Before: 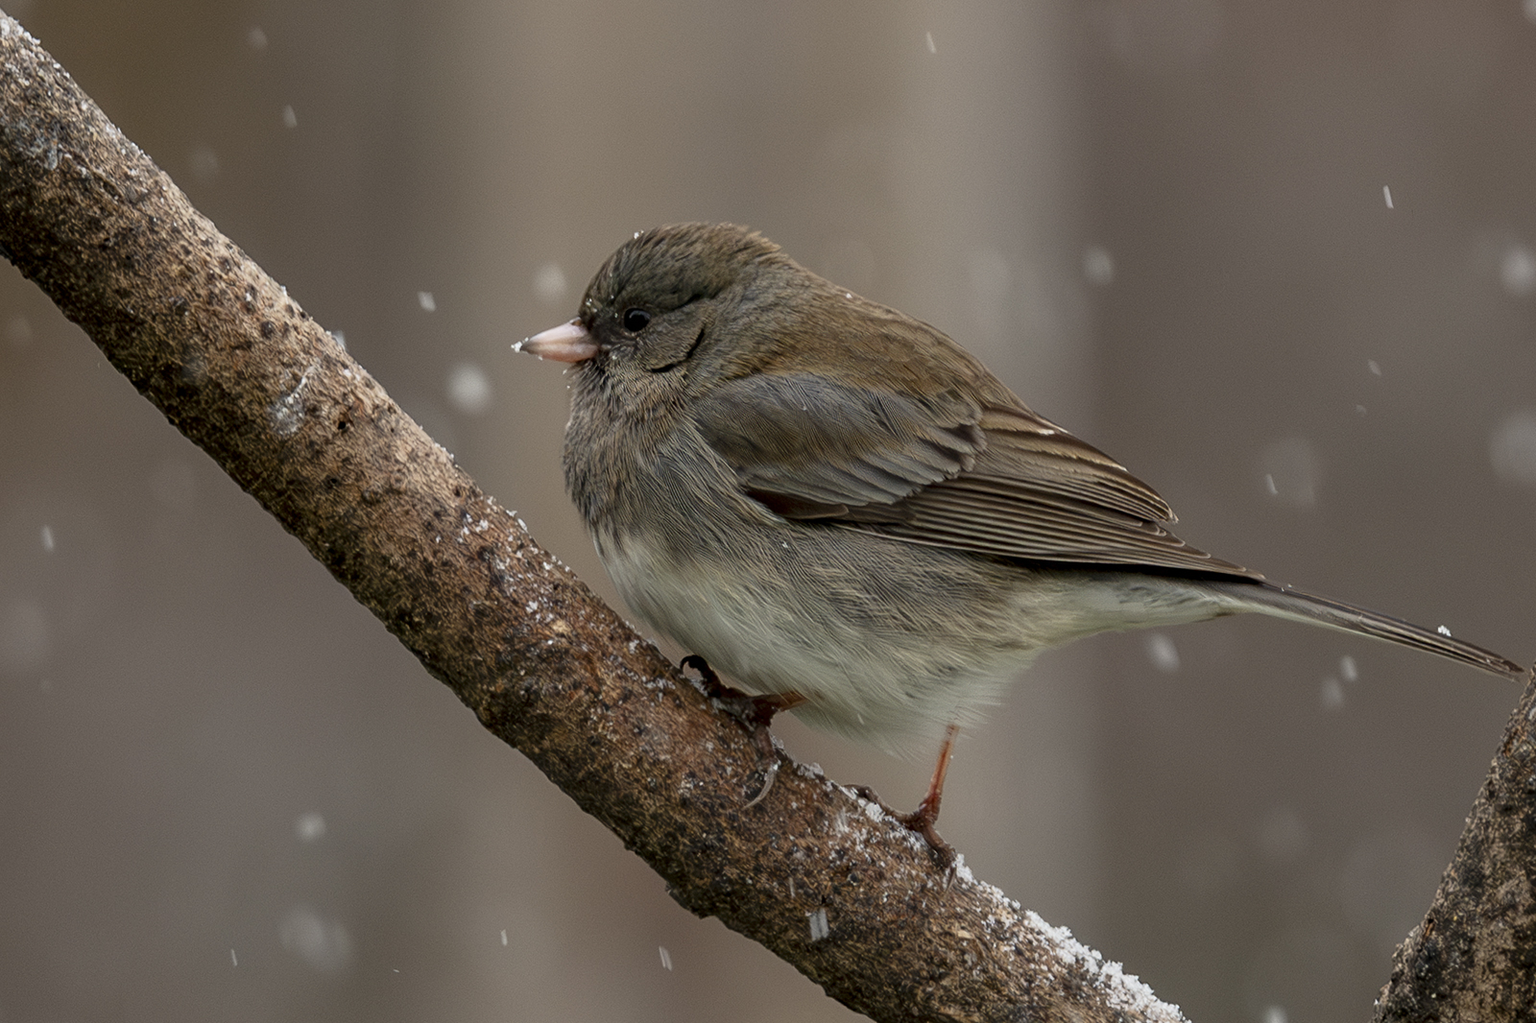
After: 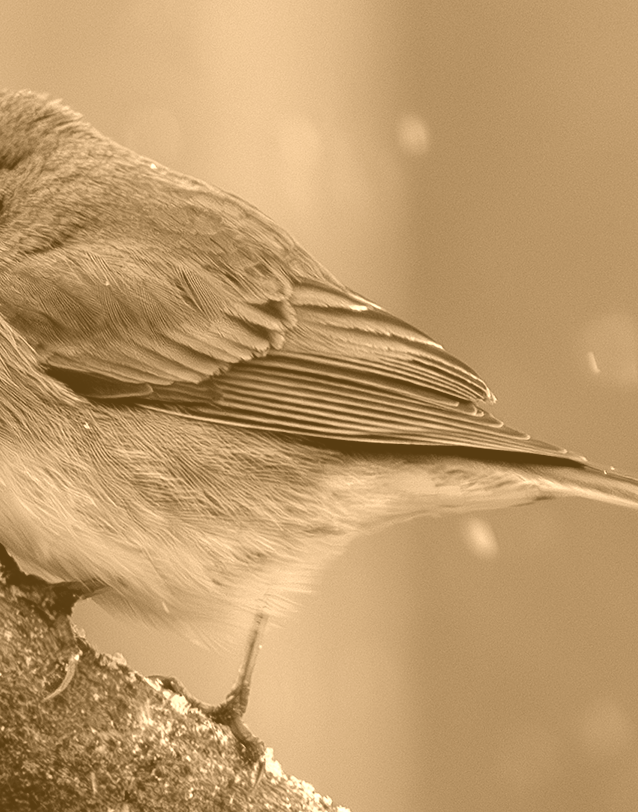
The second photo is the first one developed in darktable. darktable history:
white balance: red 0.766, blue 1.537
crop: left 45.721%, top 13.393%, right 14.118%, bottom 10.01%
colorize: hue 28.8°, source mix 100%
